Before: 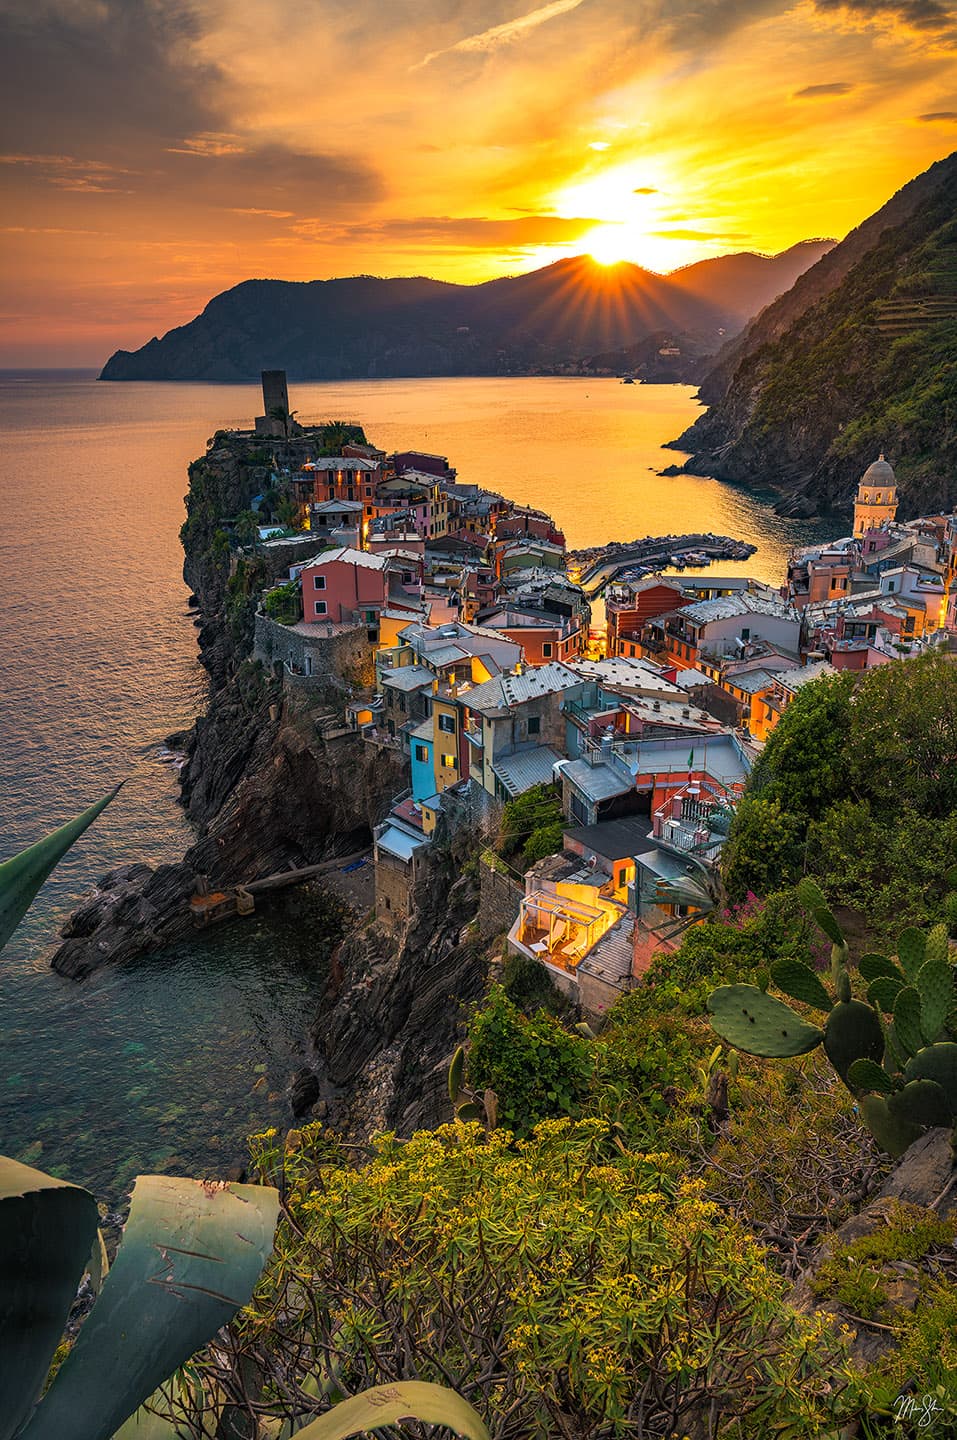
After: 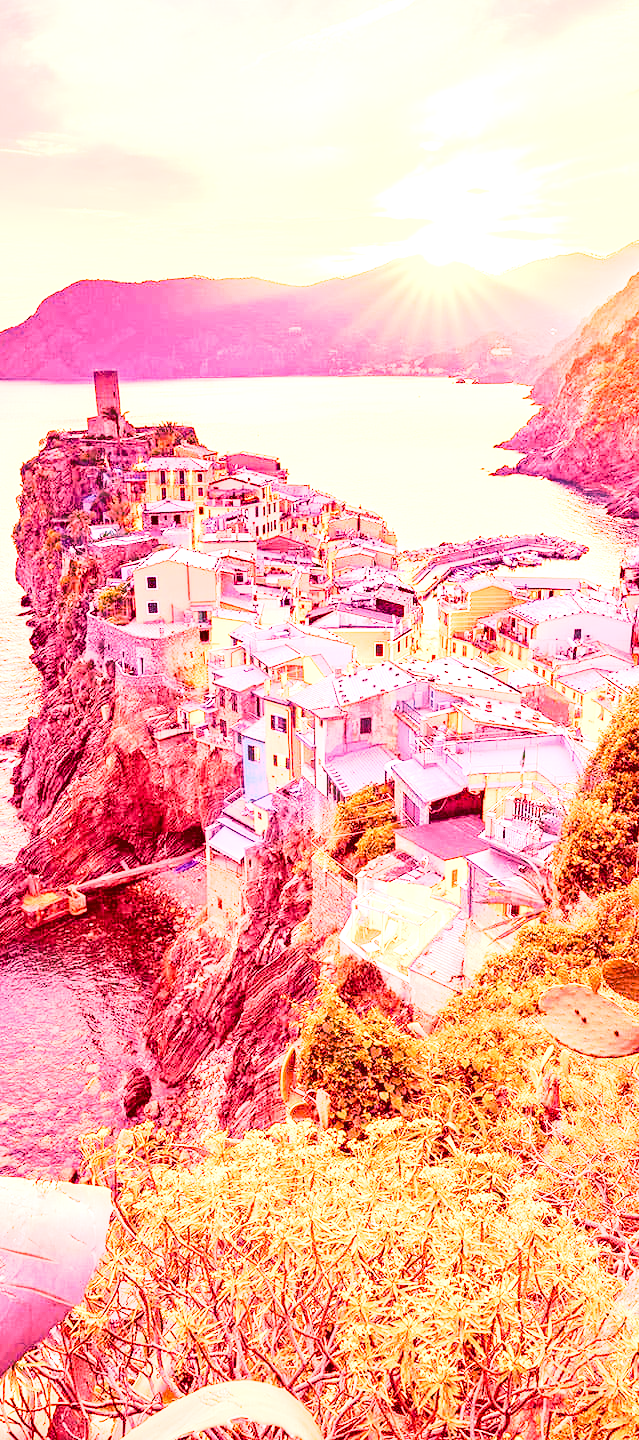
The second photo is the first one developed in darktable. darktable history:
white balance: red 4.26, blue 1.802
contrast brightness saturation: contrast -0.1, brightness 0.05, saturation 0.08
color correction: highlights a* 9.03, highlights b* 8.71, shadows a* 40, shadows b* 40, saturation 0.8
base curve: curves: ch0 [(0, 0) (0.028, 0.03) (0.121, 0.232) (0.46, 0.748) (0.859, 0.968) (1, 1)], preserve colors none
exposure: black level correction 0, exposure 1.379 EV, compensate exposure bias true, compensate highlight preservation false
crop and rotate: left 17.732%, right 15.423%
